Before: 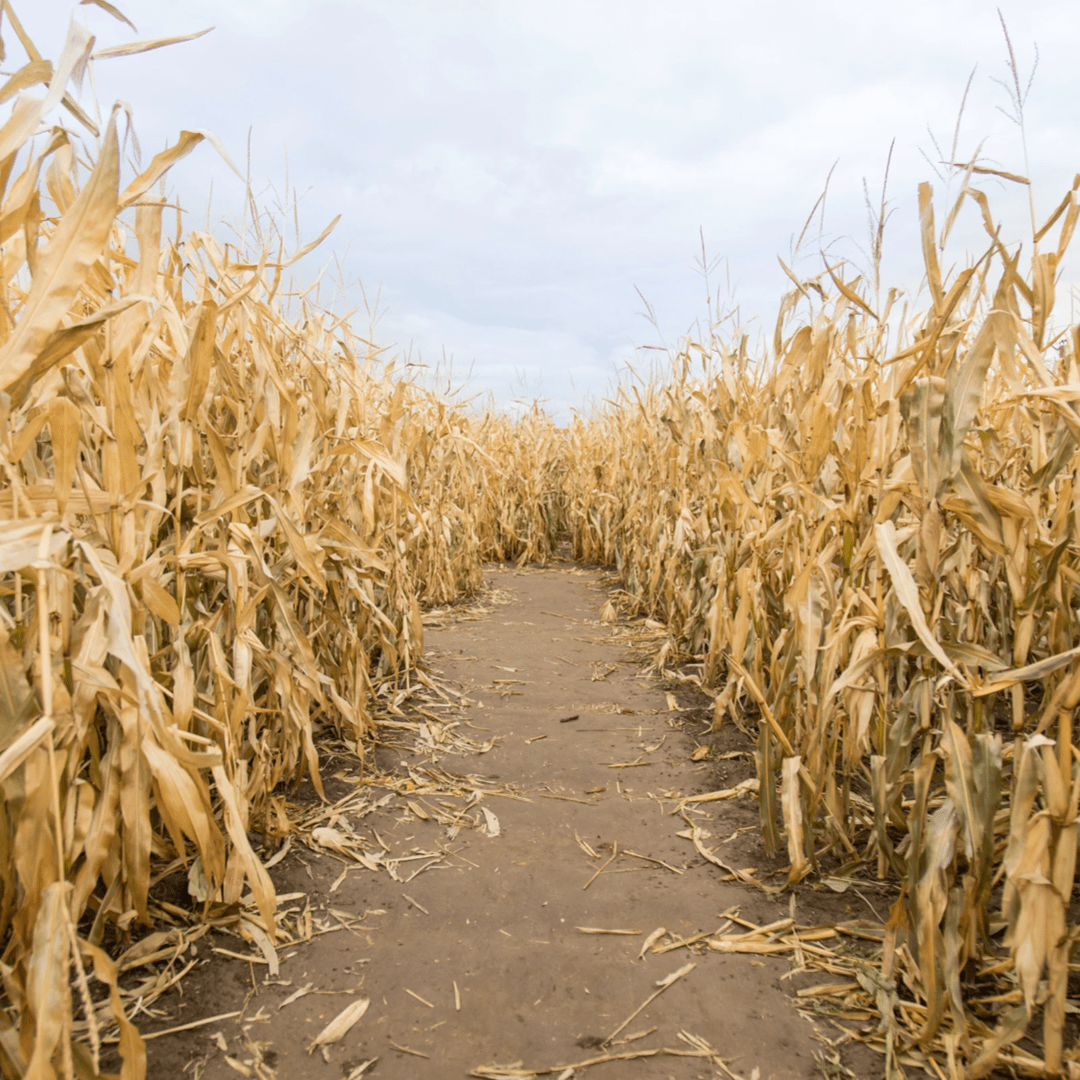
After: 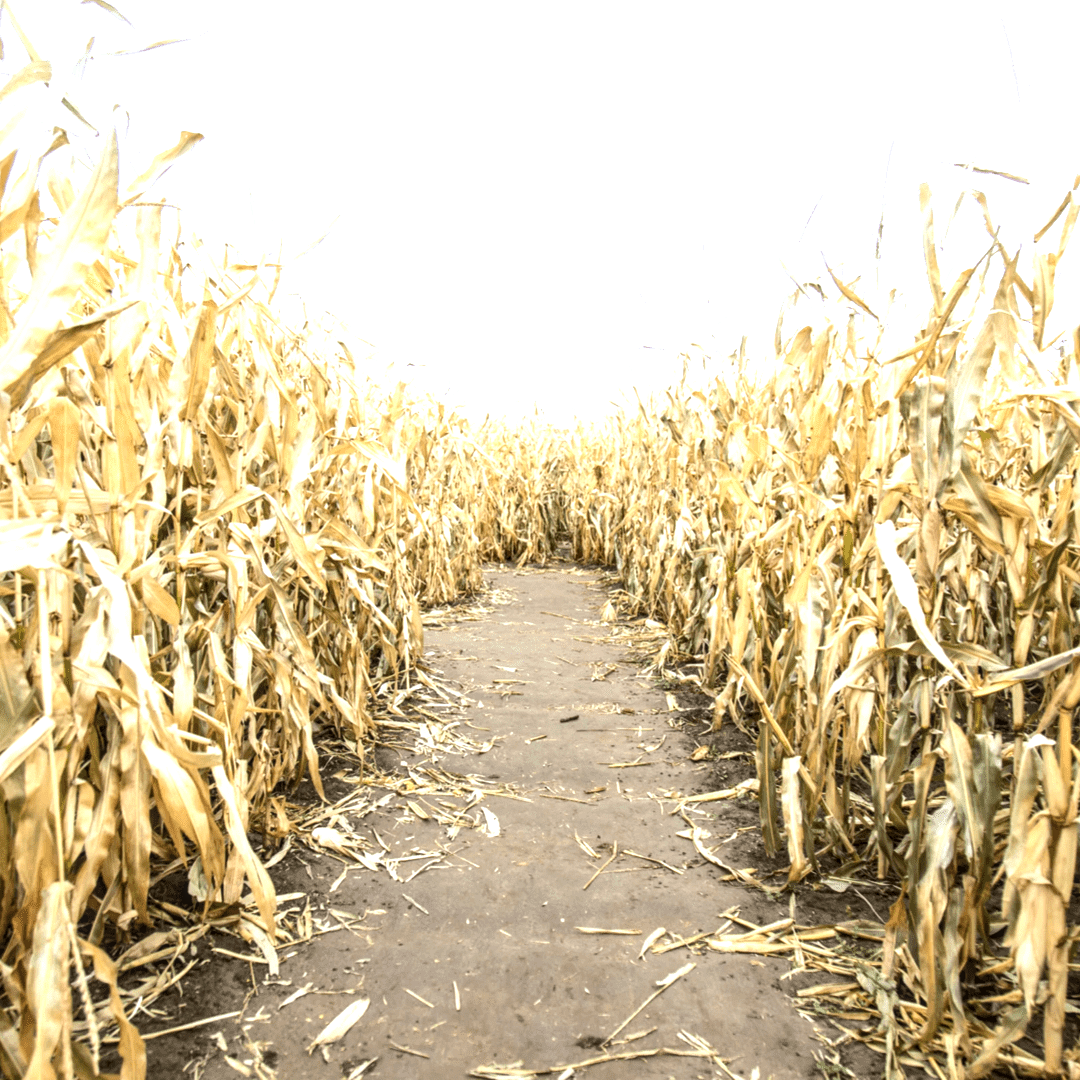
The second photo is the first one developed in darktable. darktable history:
tone equalizer: -8 EV -0.75 EV, -7 EV -0.7 EV, -6 EV -0.6 EV, -5 EV -0.4 EV, -3 EV 0.4 EV, -2 EV 0.6 EV, -1 EV 0.7 EV, +0 EV 0.75 EV, edges refinement/feathering 500, mask exposure compensation -1.57 EV, preserve details no
color calibration: illuminant F (fluorescent), F source F9 (Cool White Deluxe 4150 K) – high CRI, x 0.374, y 0.373, temperature 4158.34 K
local contrast: on, module defaults
exposure: exposure 0.367 EV, compensate highlight preservation false
